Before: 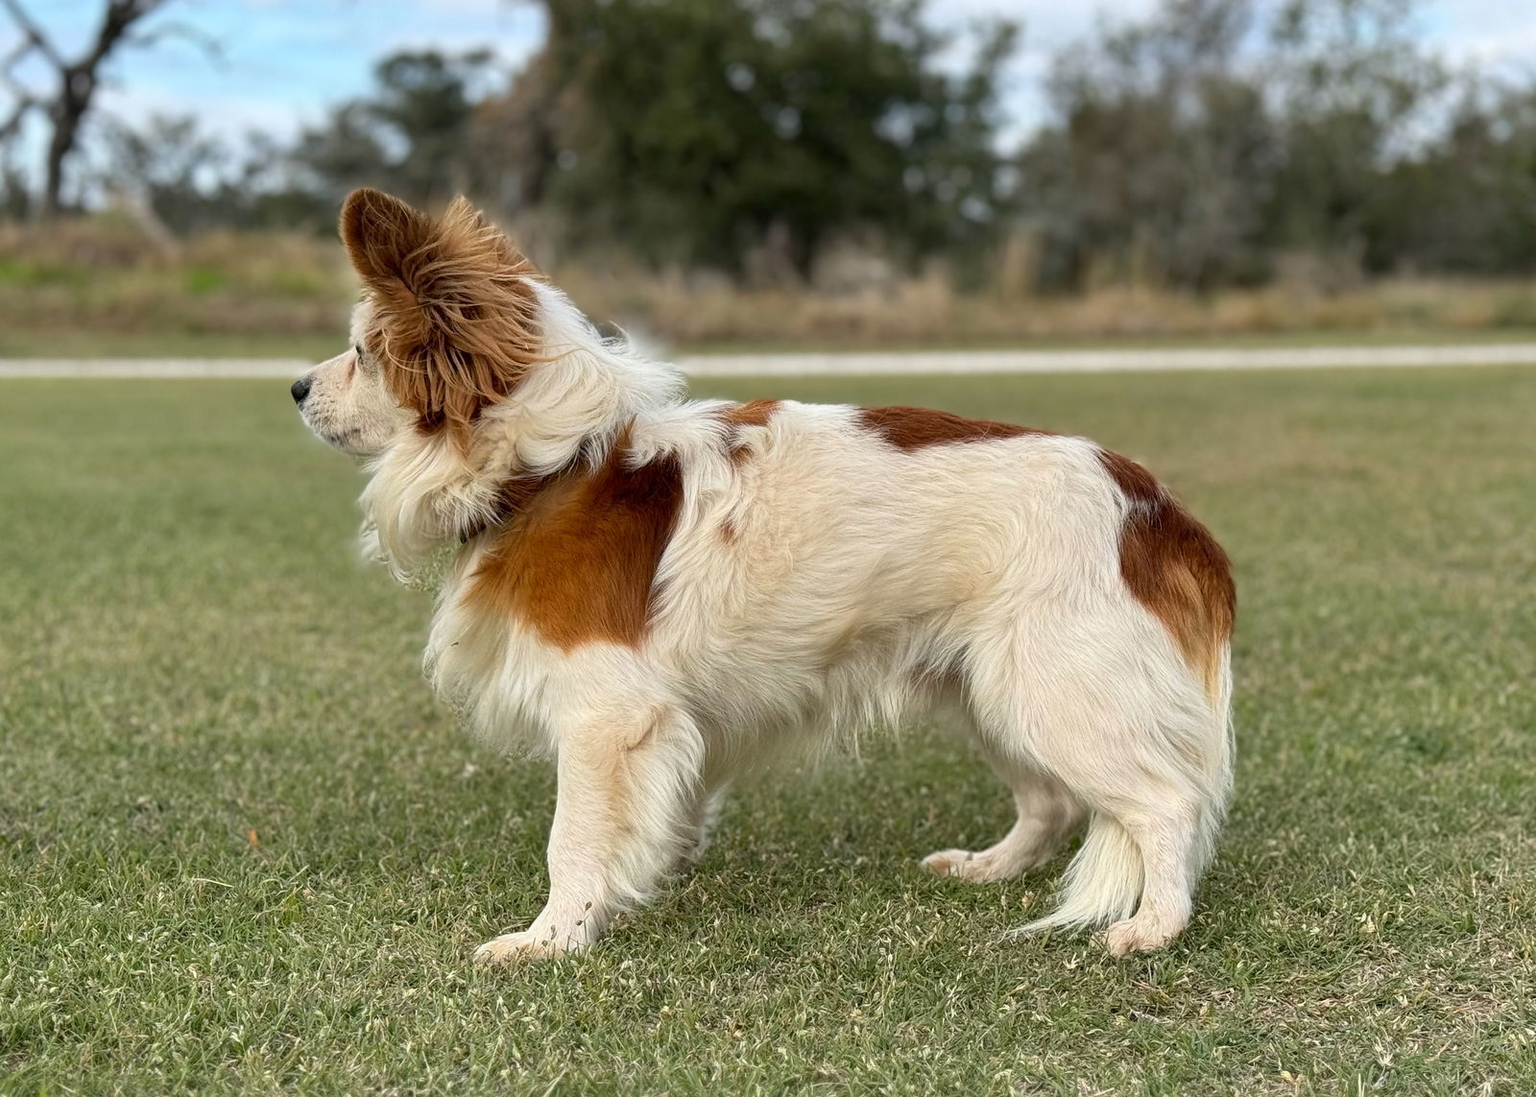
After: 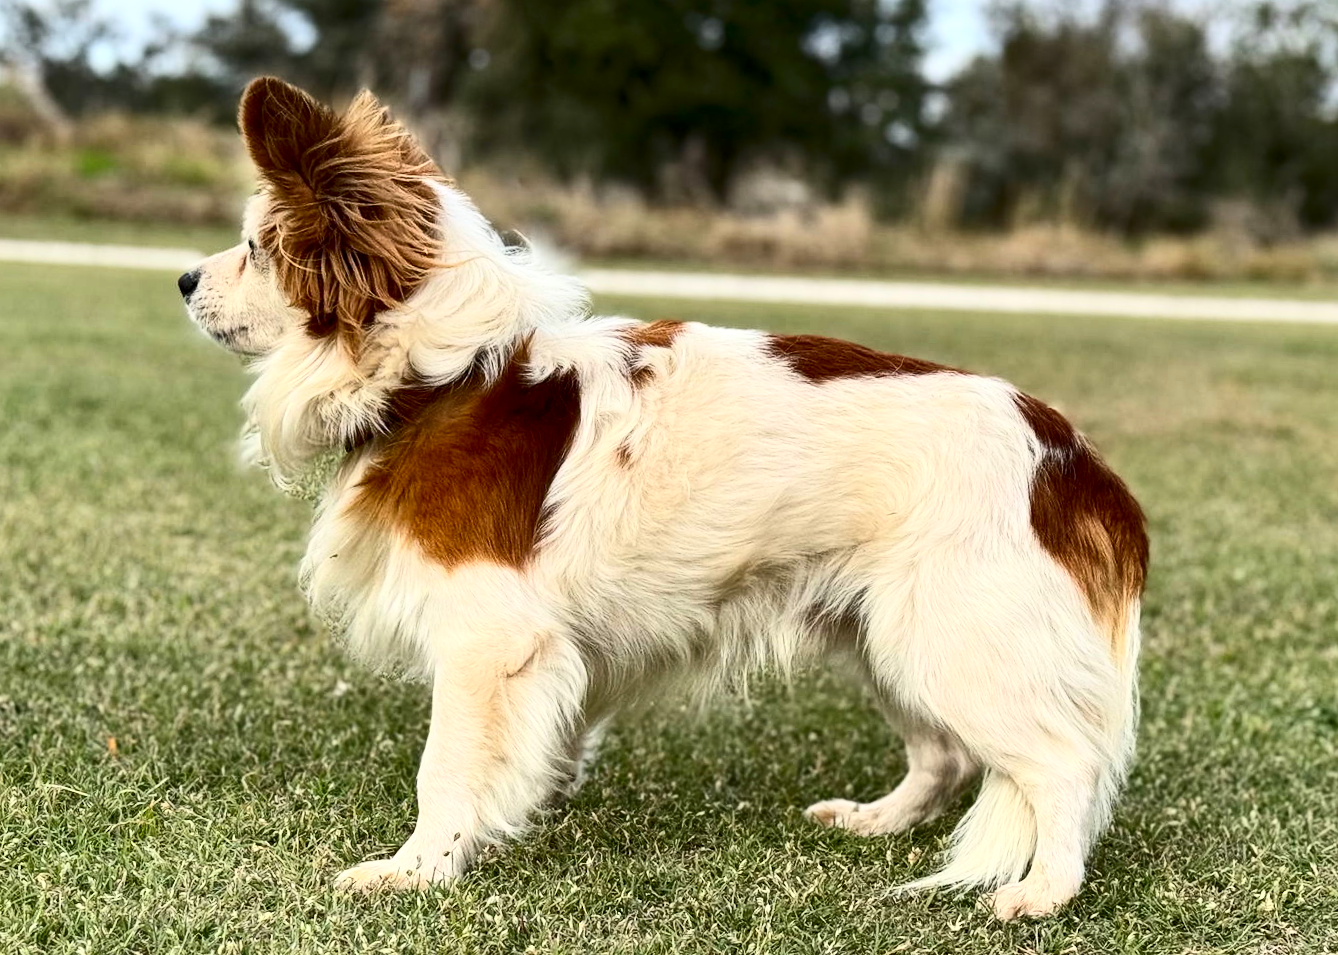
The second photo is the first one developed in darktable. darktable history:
contrast brightness saturation: contrast 0.4, brightness 0.1, saturation 0.21
crop and rotate: angle -3.27°, left 5.211%, top 5.211%, right 4.607%, bottom 4.607%
local contrast: highlights 100%, shadows 100%, detail 120%, midtone range 0.2
shadows and highlights: radius 125.46, shadows 30.51, highlights -30.51, low approximation 0.01, soften with gaussian
